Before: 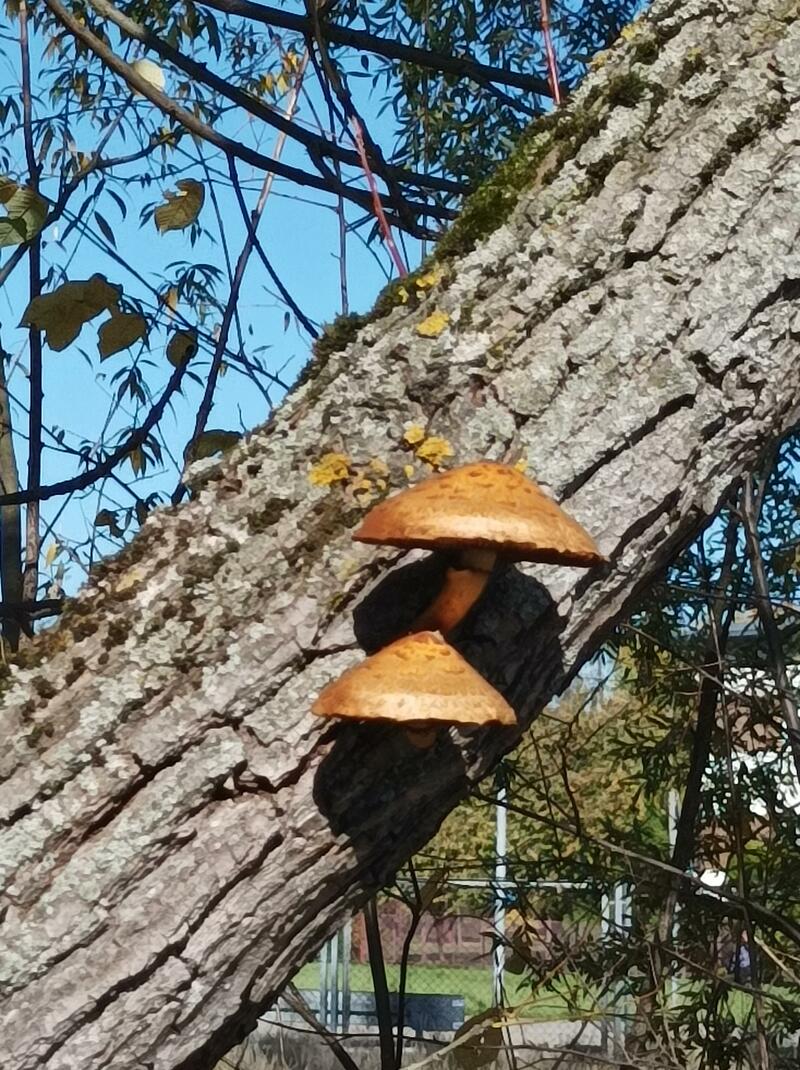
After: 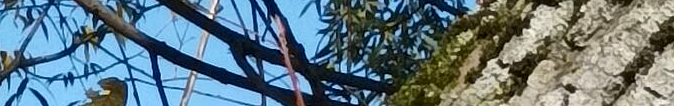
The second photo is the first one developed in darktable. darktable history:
local contrast: mode bilateral grid, contrast 20, coarseness 50, detail 171%, midtone range 0.2
crop and rotate: left 9.644%, top 9.491%, right 6.021%, bottom 80.509%
color contrast: green-magenta contrast 0.8, blue-yellow contrast 1.1, unbound 0
